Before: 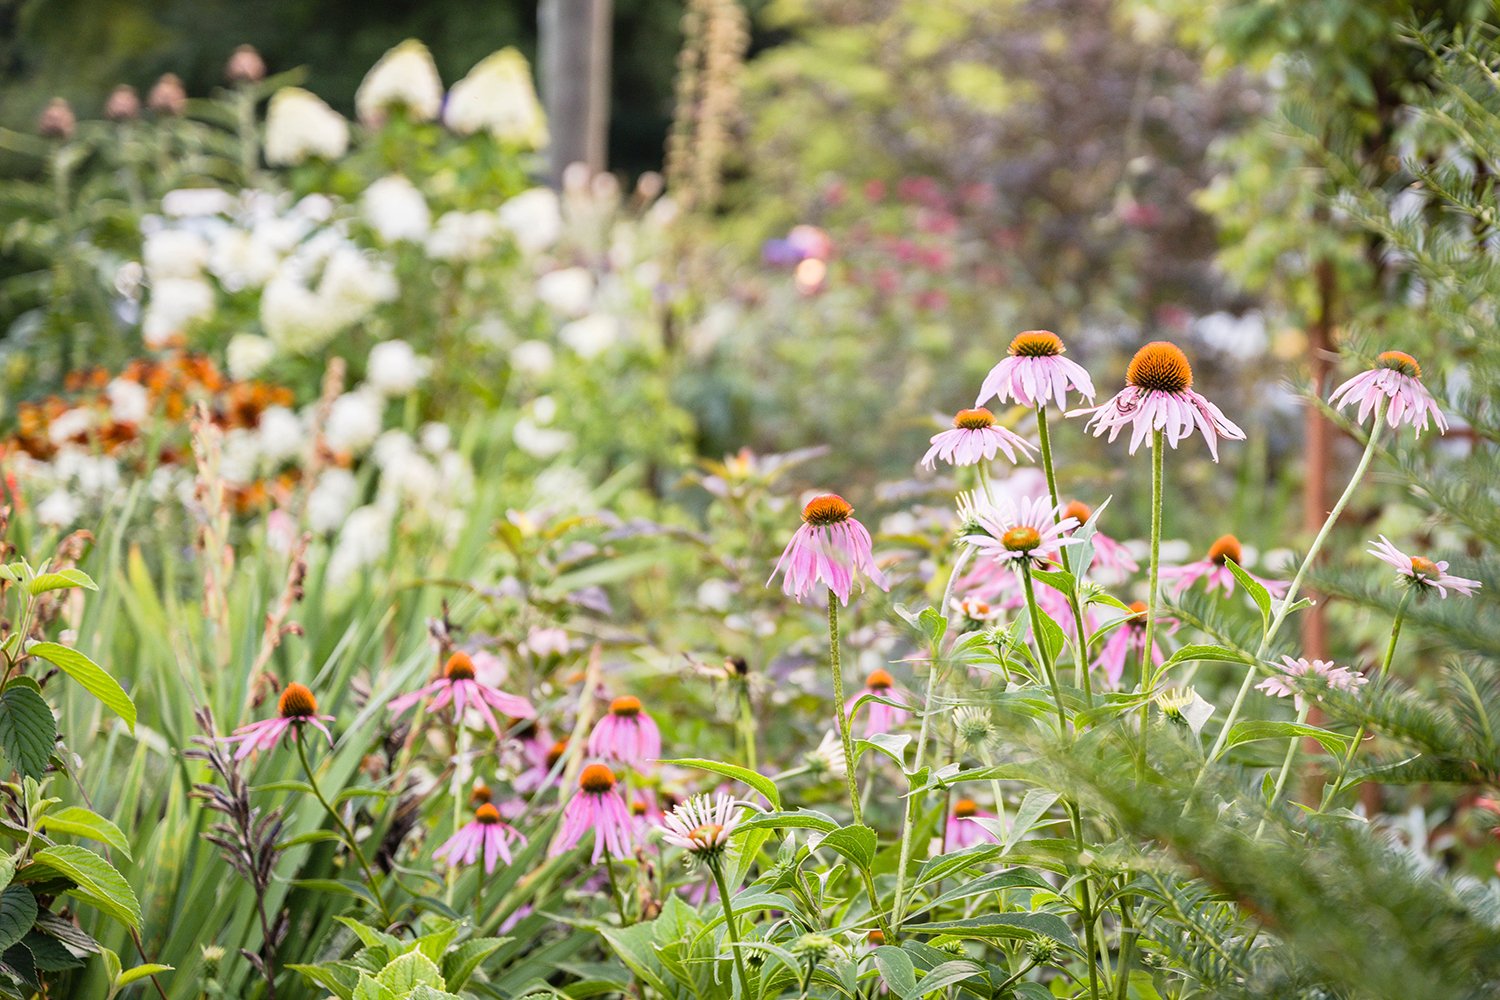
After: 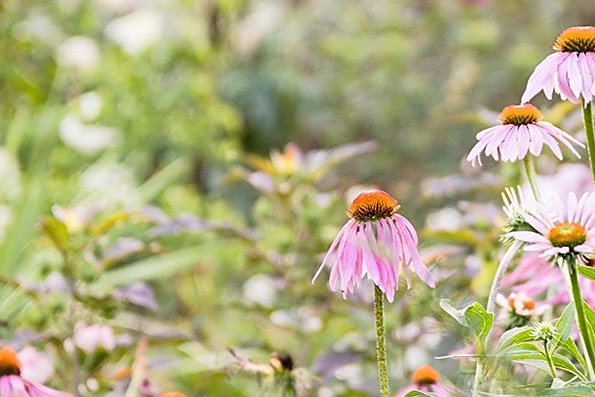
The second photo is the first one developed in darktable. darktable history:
crop: left 30.302%, top 30.43%, right 30.013%, bottom 29.857%
sharpen: on, module defaults
